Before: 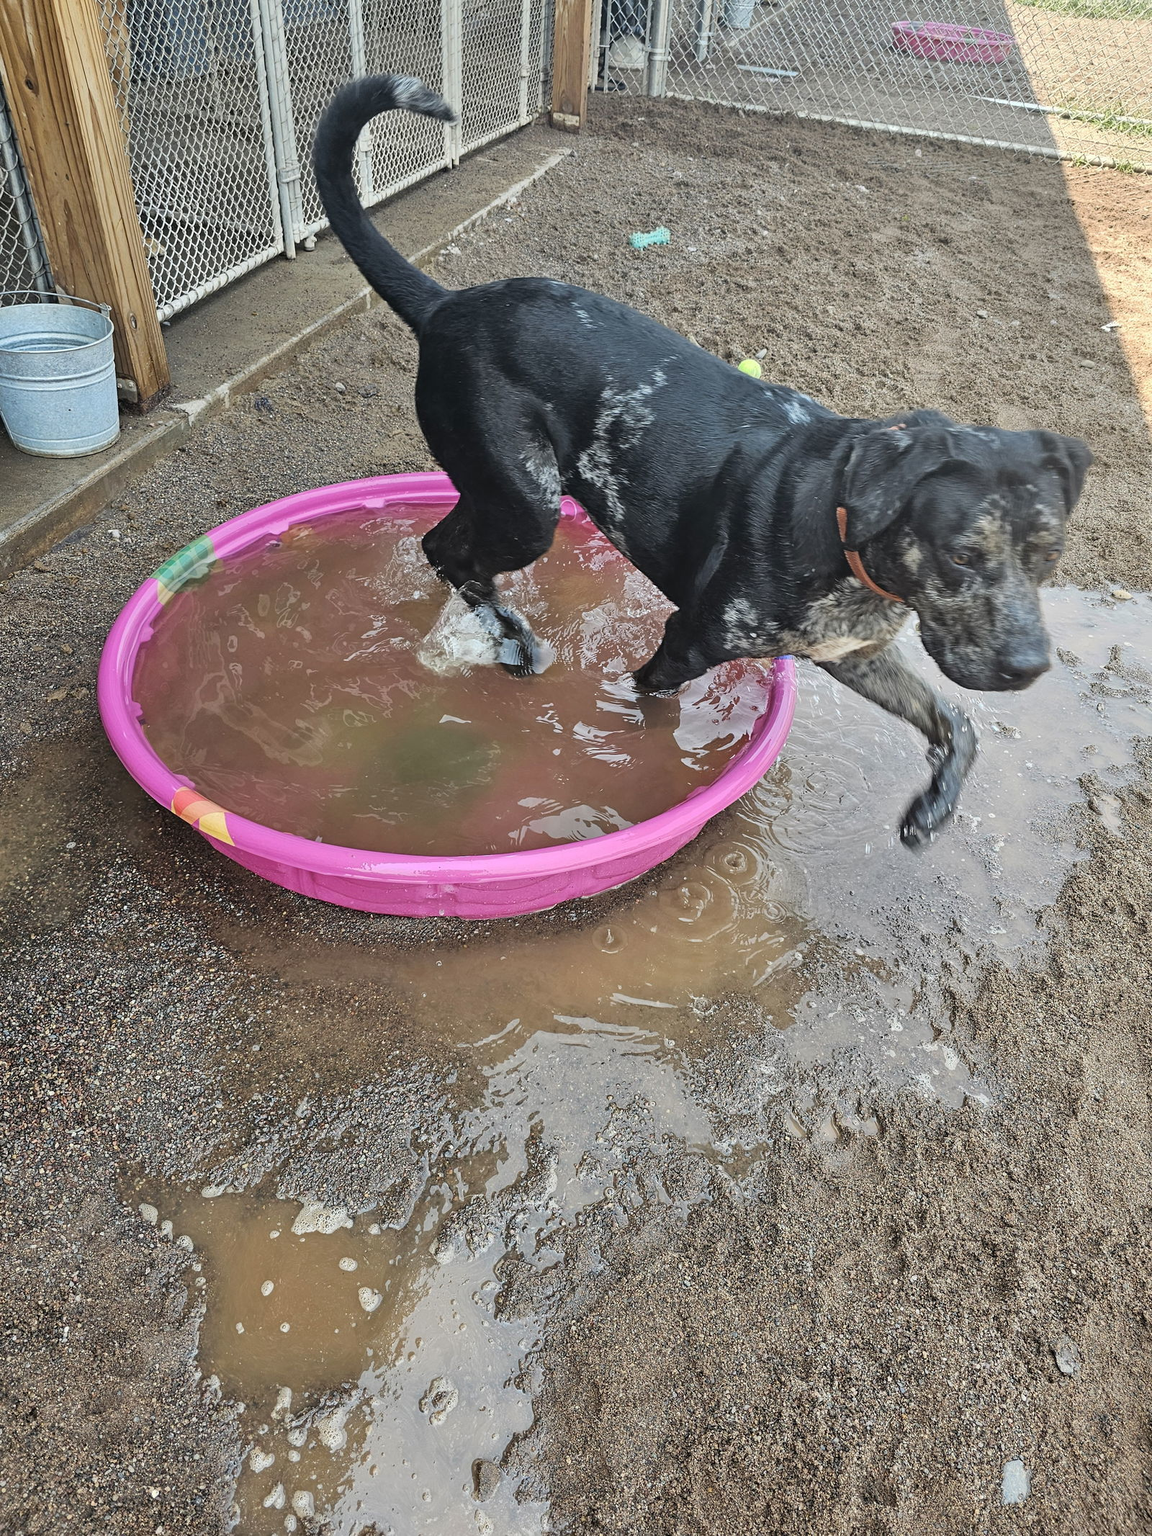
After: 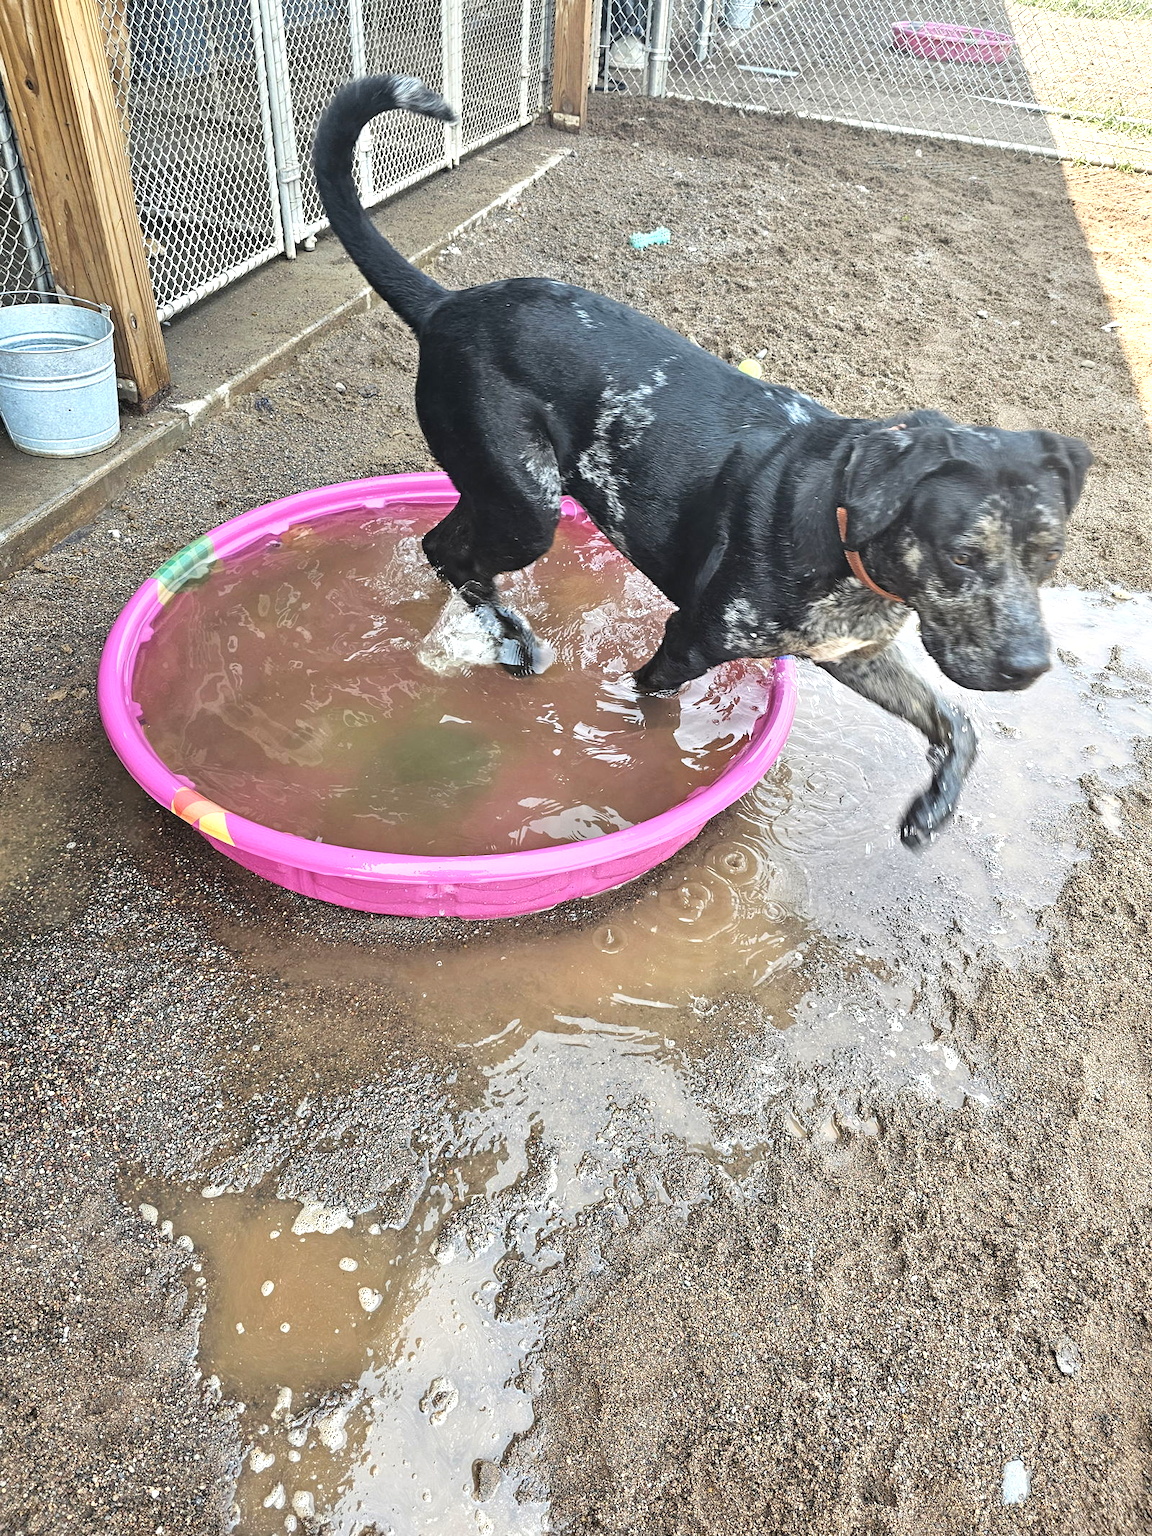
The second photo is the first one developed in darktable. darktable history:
tone equalizer: -8 EV -0.717 EV, -7 EV -0.738 EV, -6 EV -0.621 EV, -5 EV -0.396 EV, -3 EV 0.4 EV, -2 EV 0.6 EV, -1 EV 0.683 EV, +0 EV 0.727 EV, smoothing diameter 24.9%, edges refinement/feathering 11.87, preserve details guided filter
